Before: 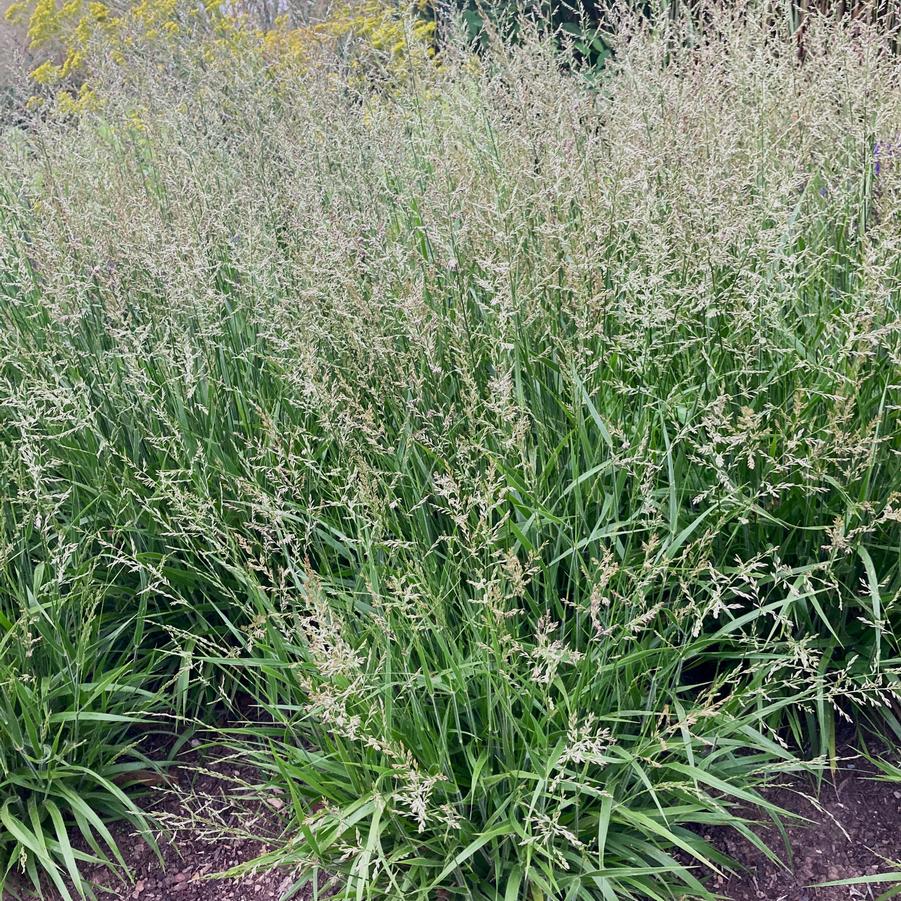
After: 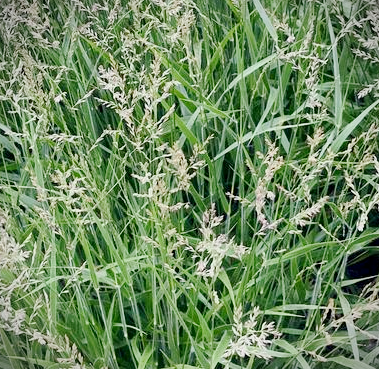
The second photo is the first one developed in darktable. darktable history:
vignetting: fall-off start 91.19%
exposure: black level correction 0.002, compensate highlight preservation false
crop: left 37.221%, top 45.169%, right 20.63%, bottom 13.777%
base curve: curves: ch0 [(0, 0) (0.158, 0.273) (0.879, 0.895) (1, 1)], preserve colors none
